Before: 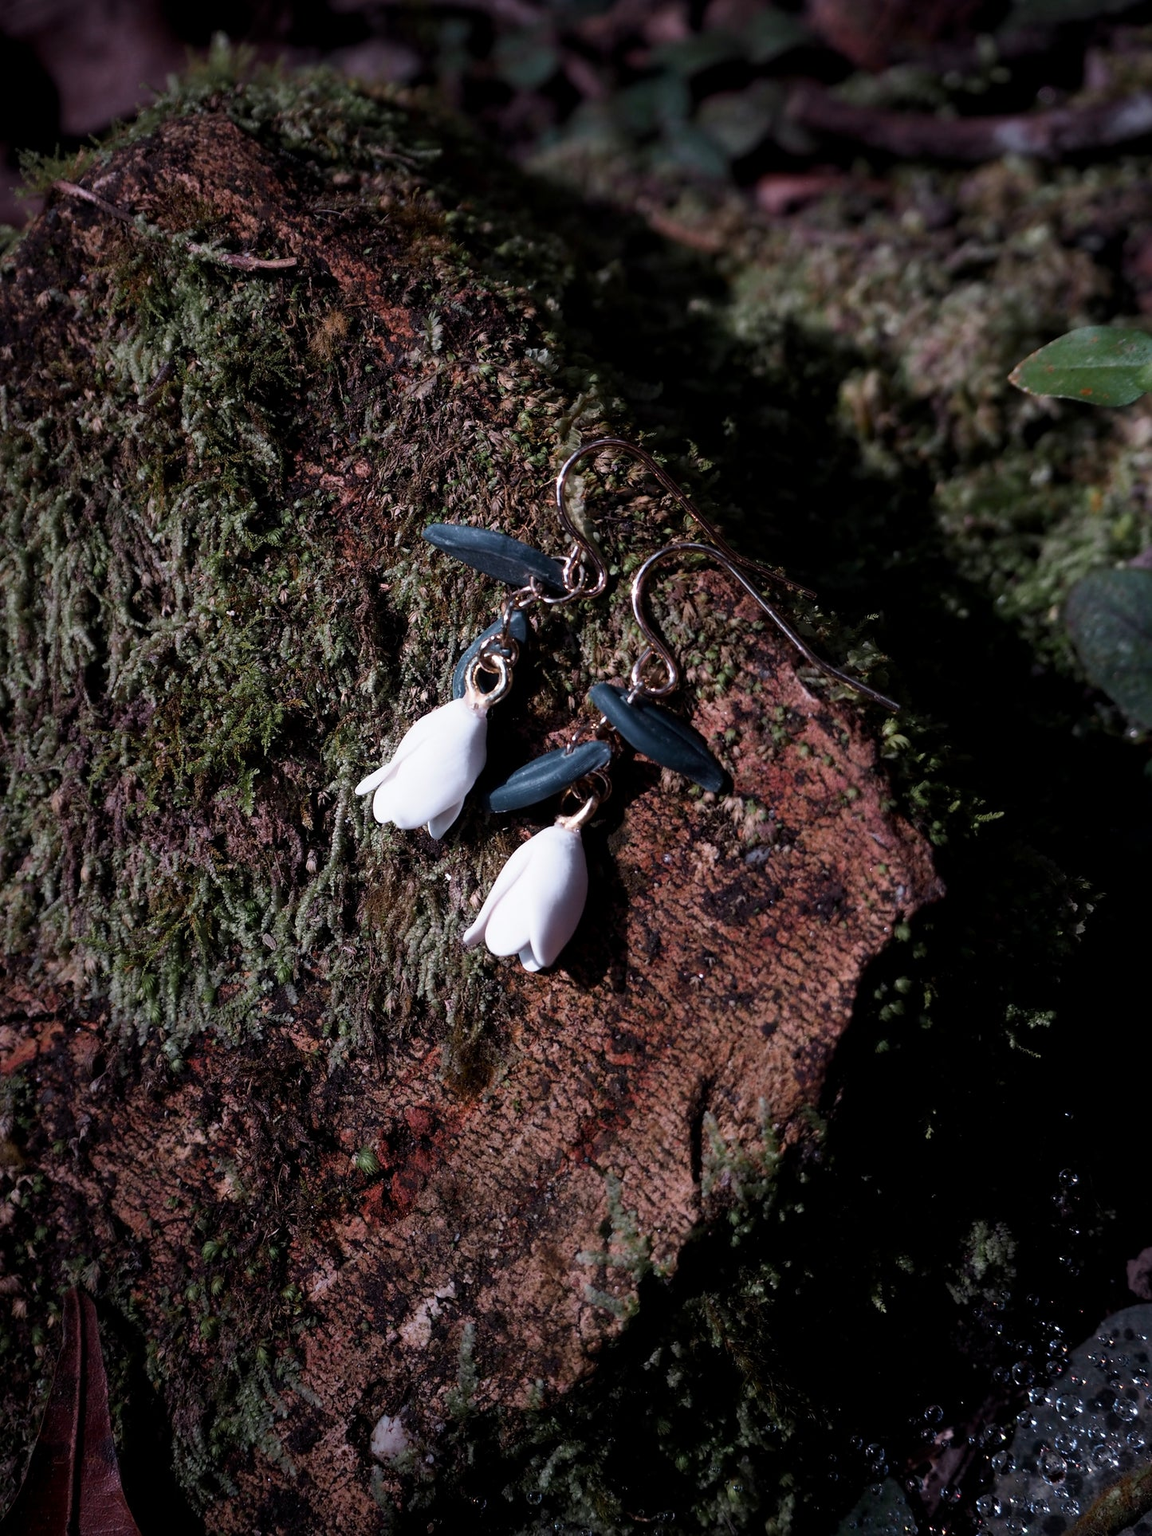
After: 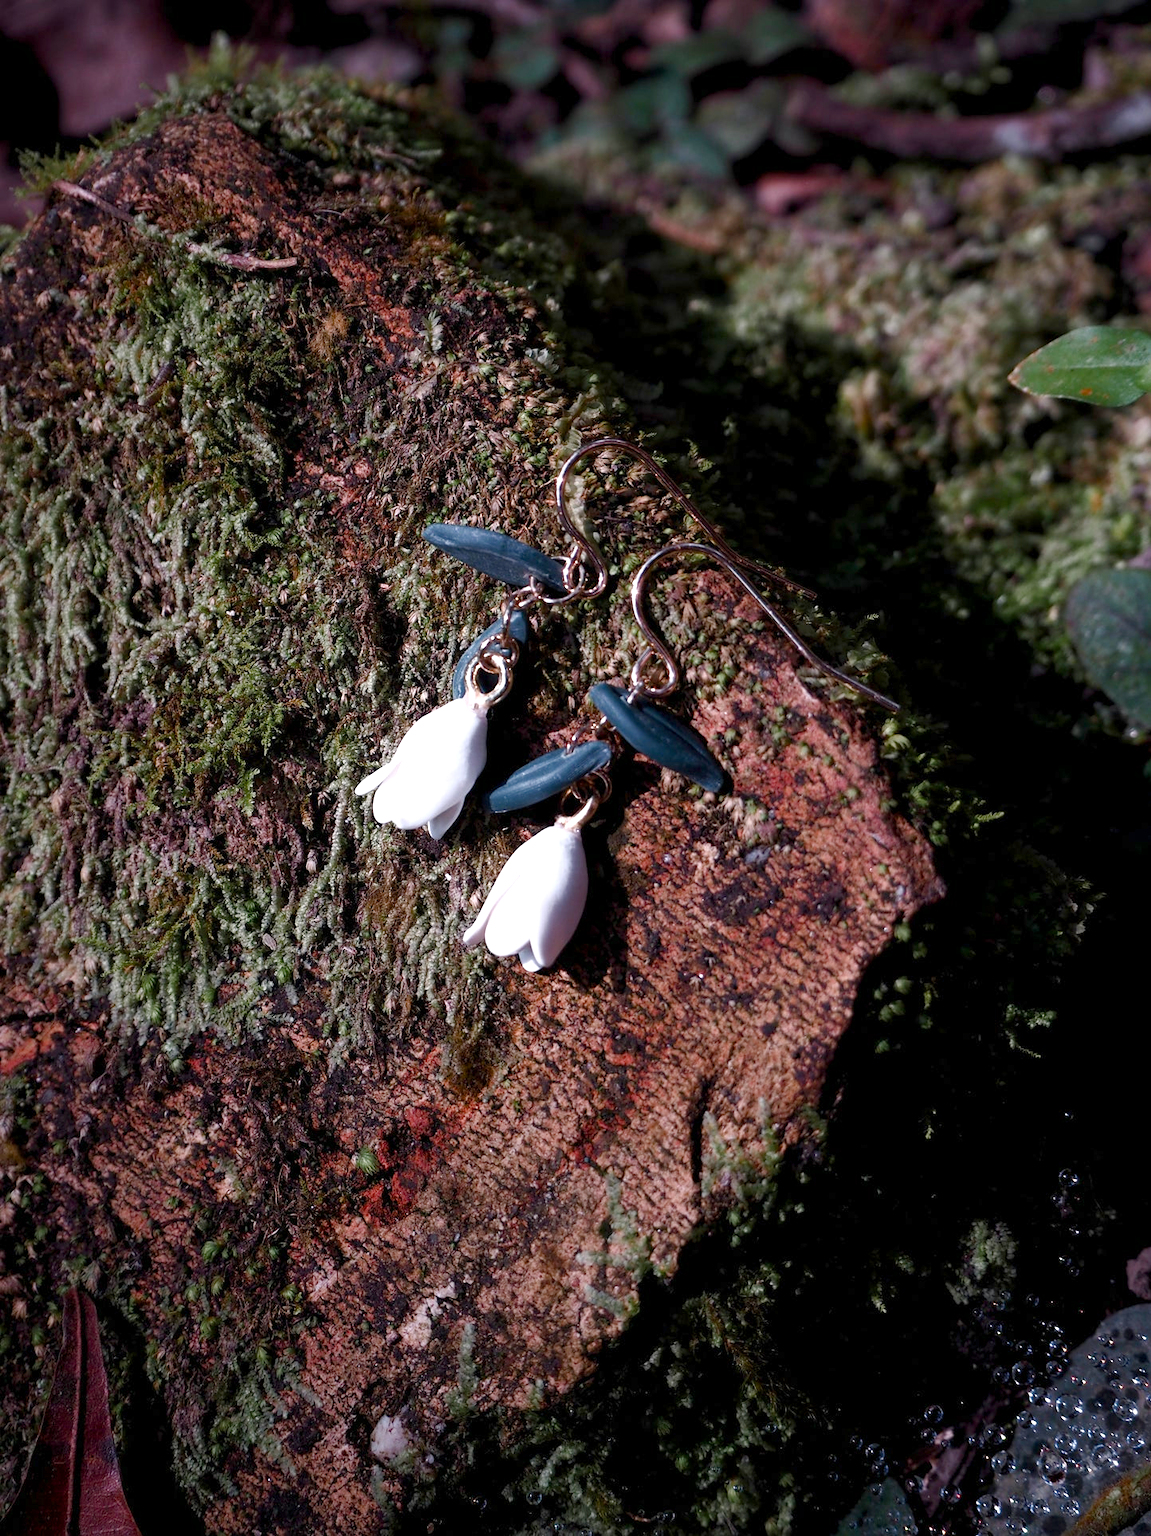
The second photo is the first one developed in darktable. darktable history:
color balance rgb: shadows lift › chroma 1%, shadows lift › hue 113°, highlights gain › chroma 0.2%, highlights gain › hue 333°, perceptual saturation grading › global saturation 20%, perceptual saturation grading › highlights -50%, perceptual saturation grading › shadows 25%, contrast -10%
exposure: exposure 0.74 EV, compensate highlight preservation false
